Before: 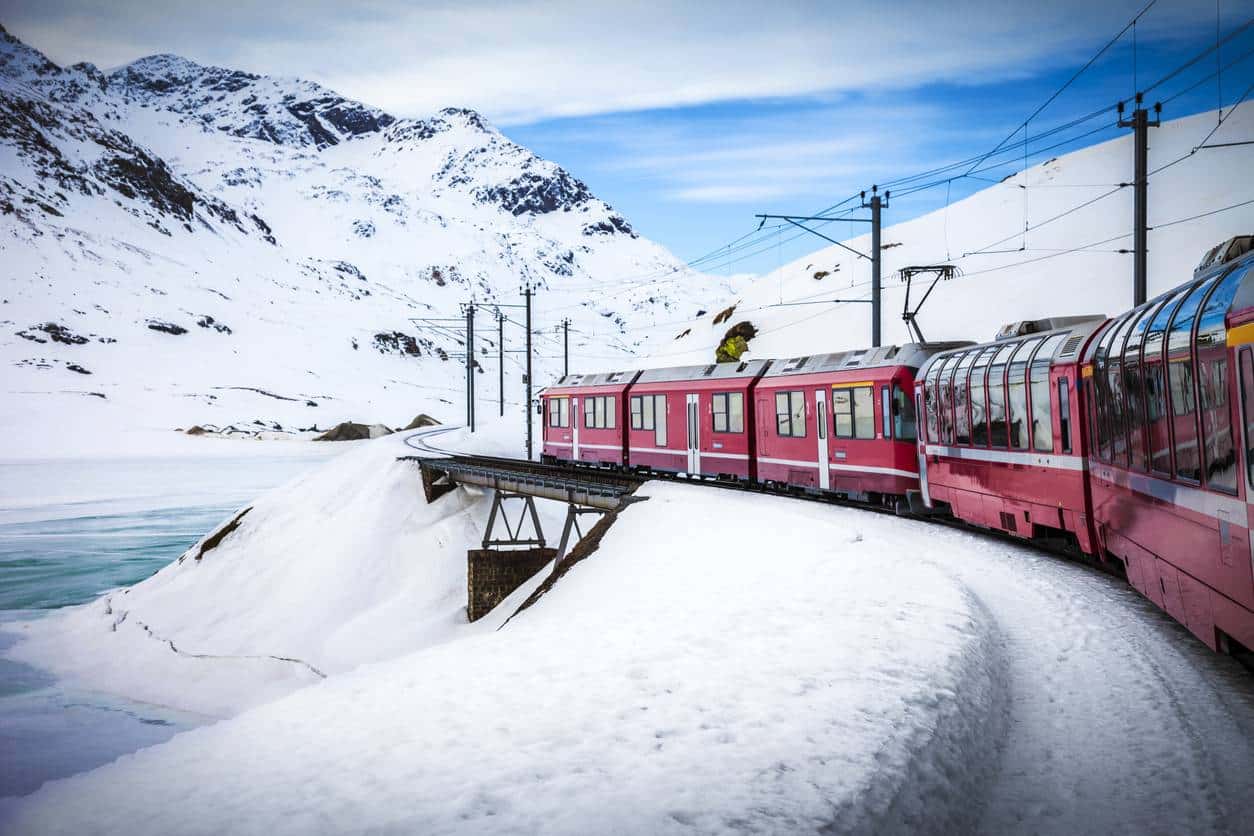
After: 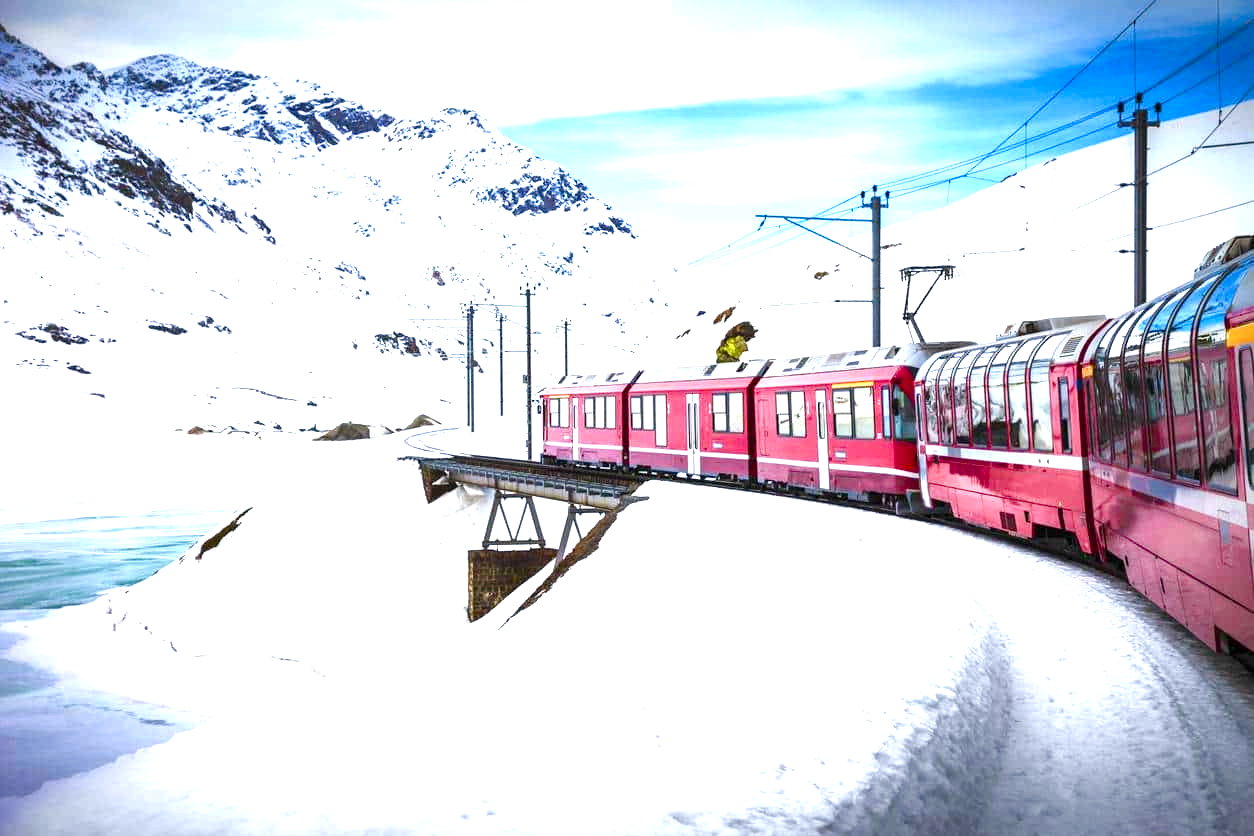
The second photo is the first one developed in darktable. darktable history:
color balance rgb: perceptual saturation grading › global saturation 20%, perceptual saturation grading › highlights -25%, perceptual saturation grading › shadows 50%
exposure: black level correction 0, exposure 1.2 EV, compensate highlight preservation false
